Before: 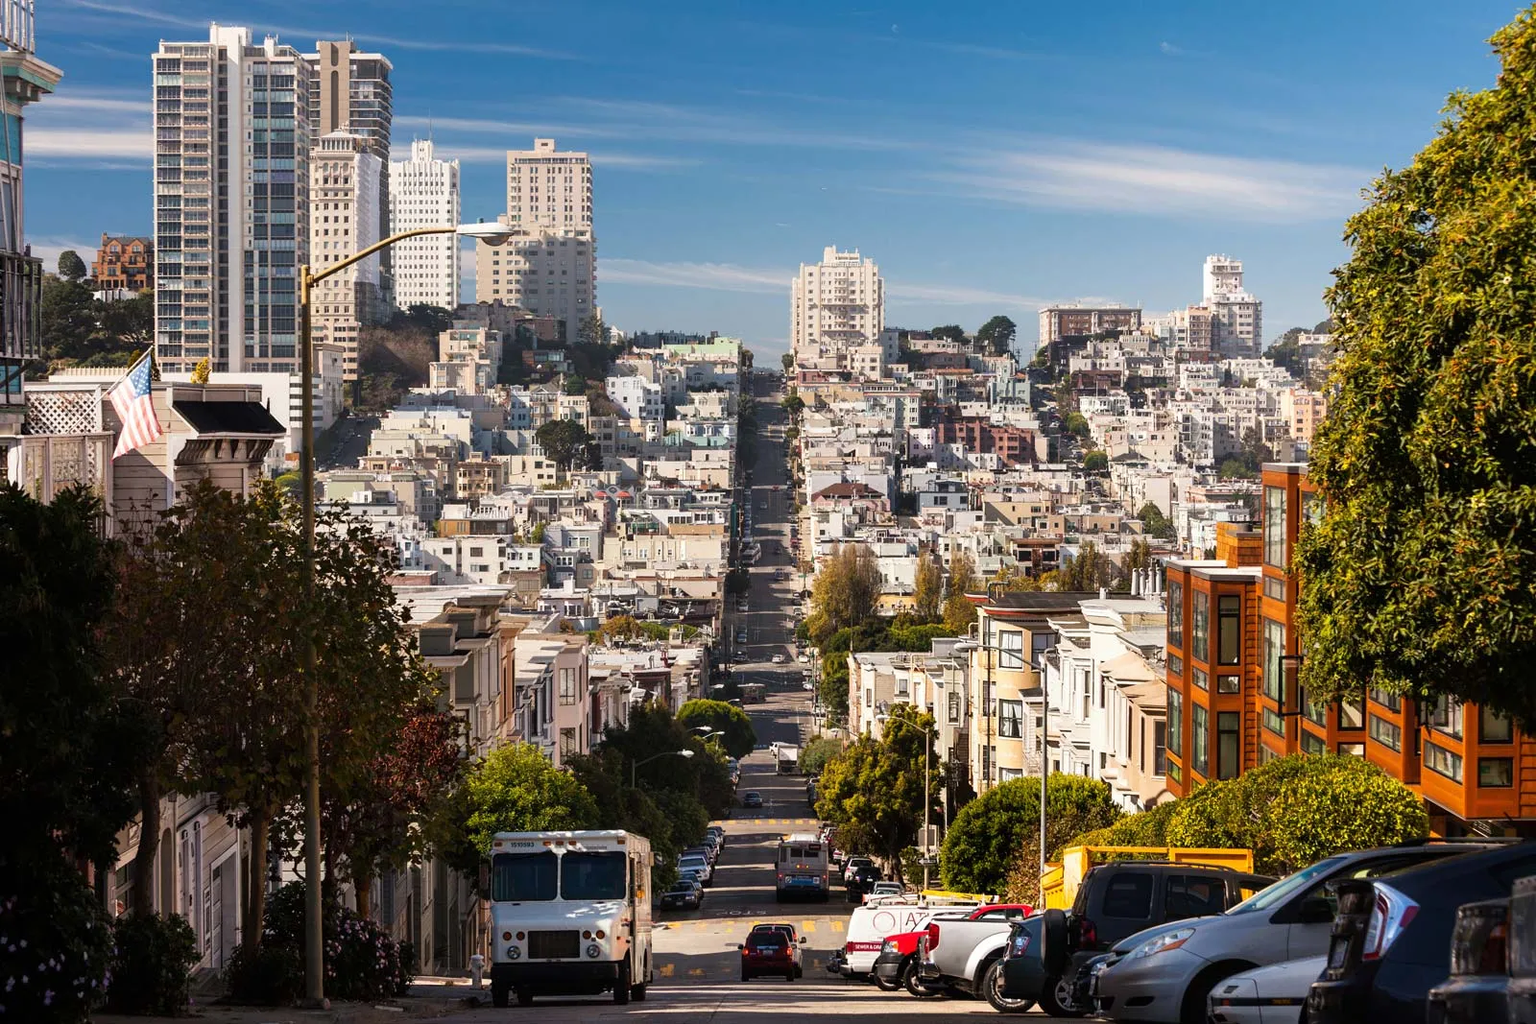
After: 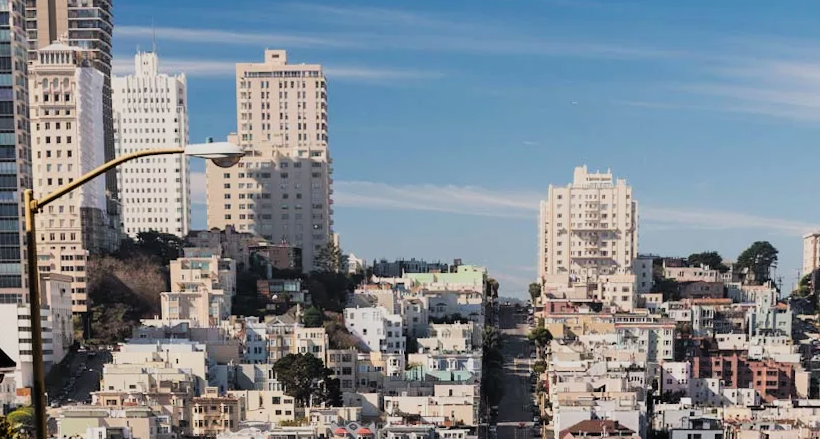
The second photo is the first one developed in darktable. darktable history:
filmic rgb: black relative exposure -7.75 EV, white relative exposure 4.4 EV, threshold 3 EV, hardness 3.76, latitude 50%, contrast 1.1, color science v5 (2021), contrast in shadows safe, contrast in highlights safe, enable highlight reconstruction true
crop: left 15.306%, top 9.065%, right 30.789%, bottom 48.638%
rotate and perspective: rotation 0.074°, lens shift (vertical) 0.096, lens shift (horizontal) -0.041, crop left 0.043, crop right 0.952, crop top 0.024, crop bottom 0.979
